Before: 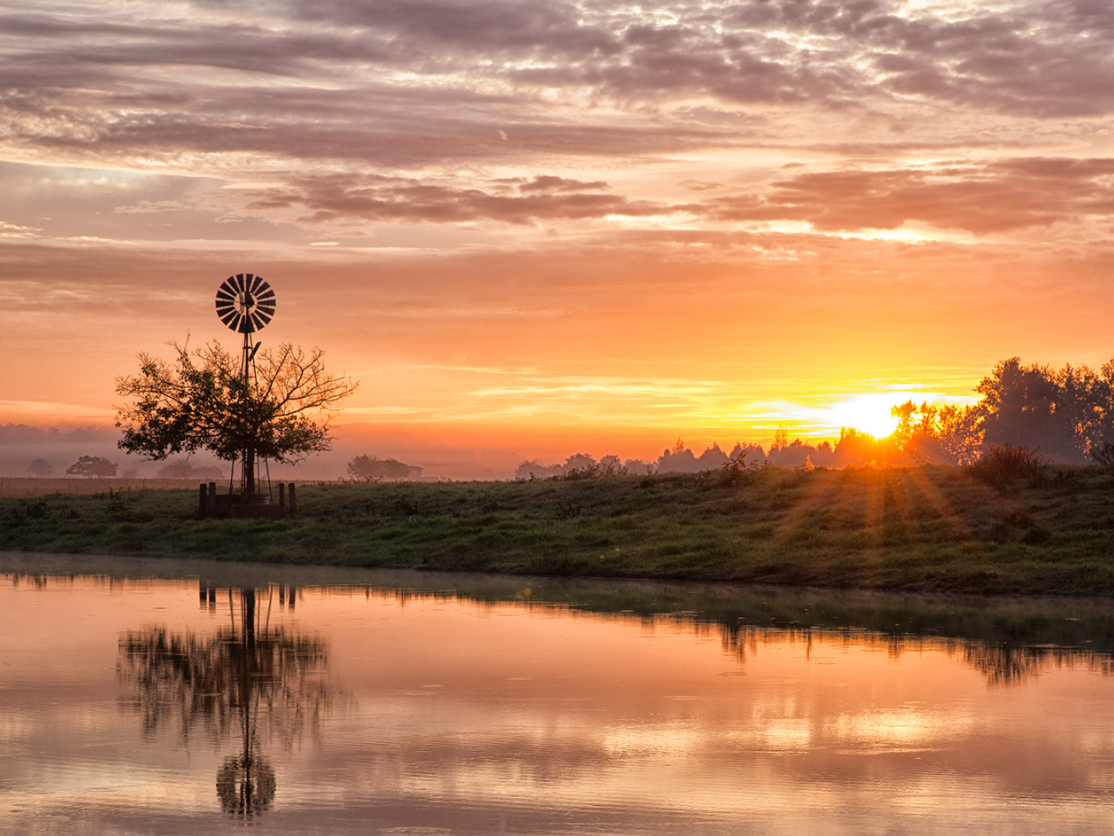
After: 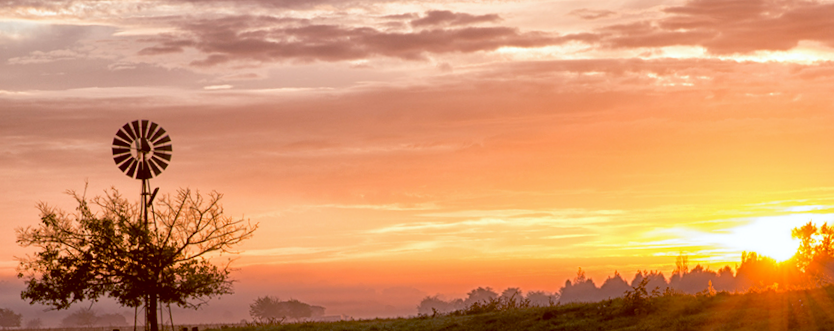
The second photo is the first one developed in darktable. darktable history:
color balance: lift [1, 1.015, 1.004, 0.985], gamma [1, 0.958, 0.971, 1.042], gain [1, 0.956, 0.977, 1.044]
crop: left 7.036%, top 18.398%, right 14.379%, bottom 40.043%
rotate and perspective: rotation -2.12°, lens shift (vertical) 0.009, lens shift (horizontal) -0.008, automatic cropping original format, crop left 0.036, crop right 0.964, crop top 0.05, crop bottom 0.959
